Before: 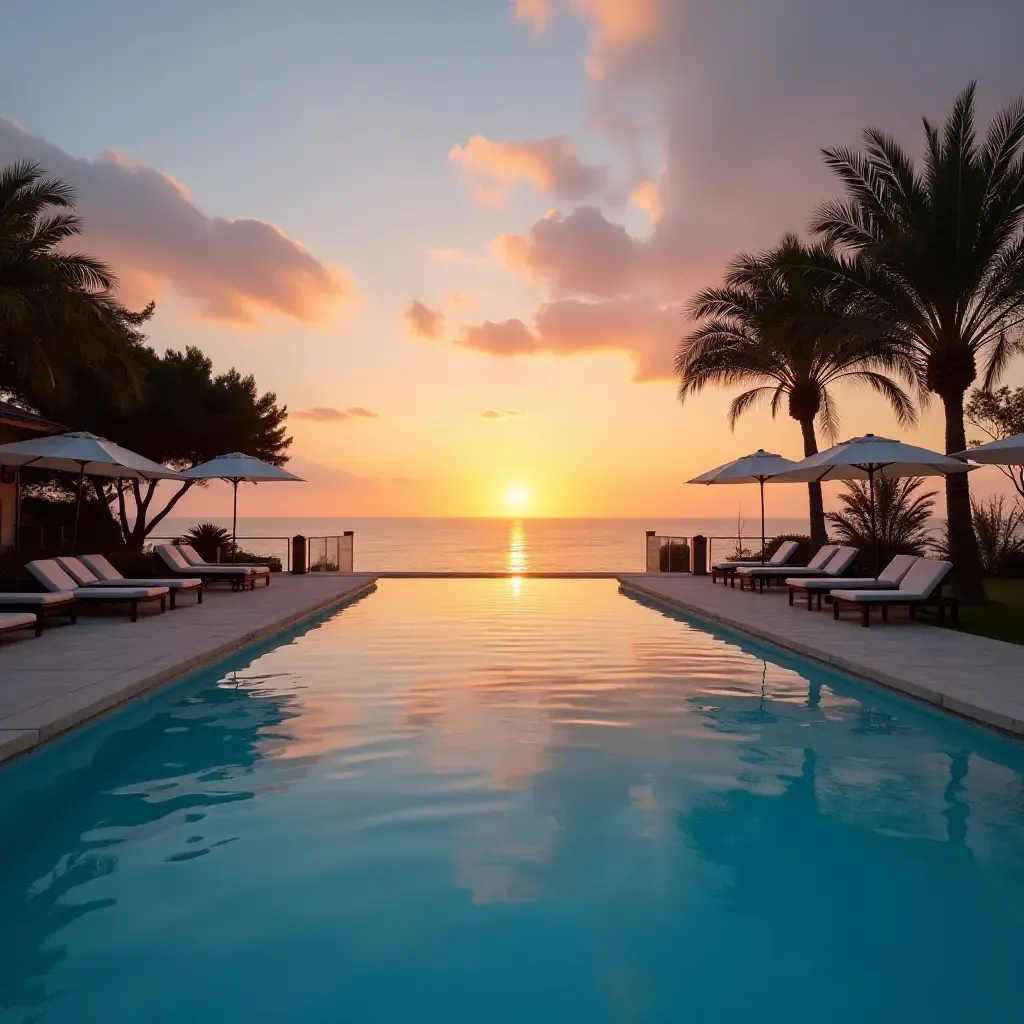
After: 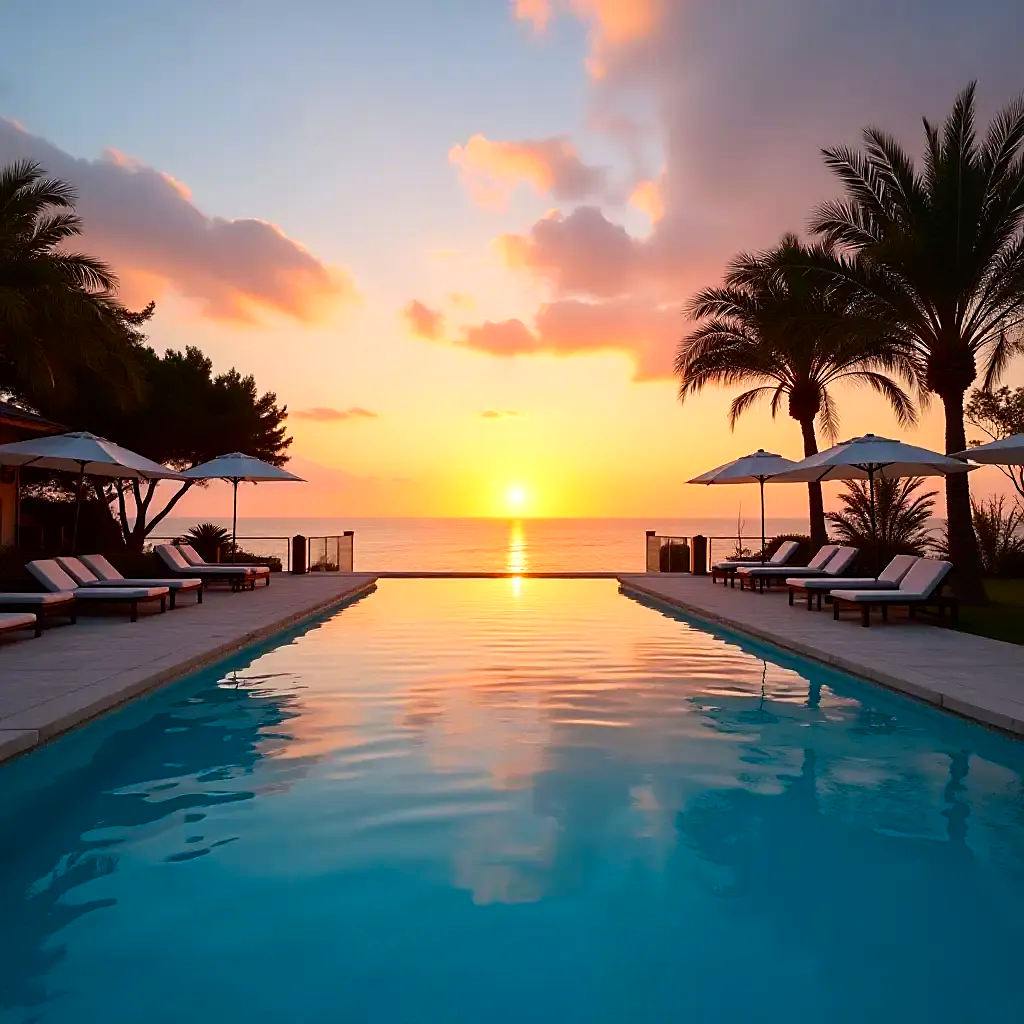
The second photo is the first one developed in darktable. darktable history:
sharpen: radius 1.856, amount 0.399, threshold 1.704
contrast brightness saturation: contrast 0.157, saturation 0.333
exposure: exposure -0.044 EV, compensate highlight preservation false
levels: levels [0, 0.476, 0.951]
